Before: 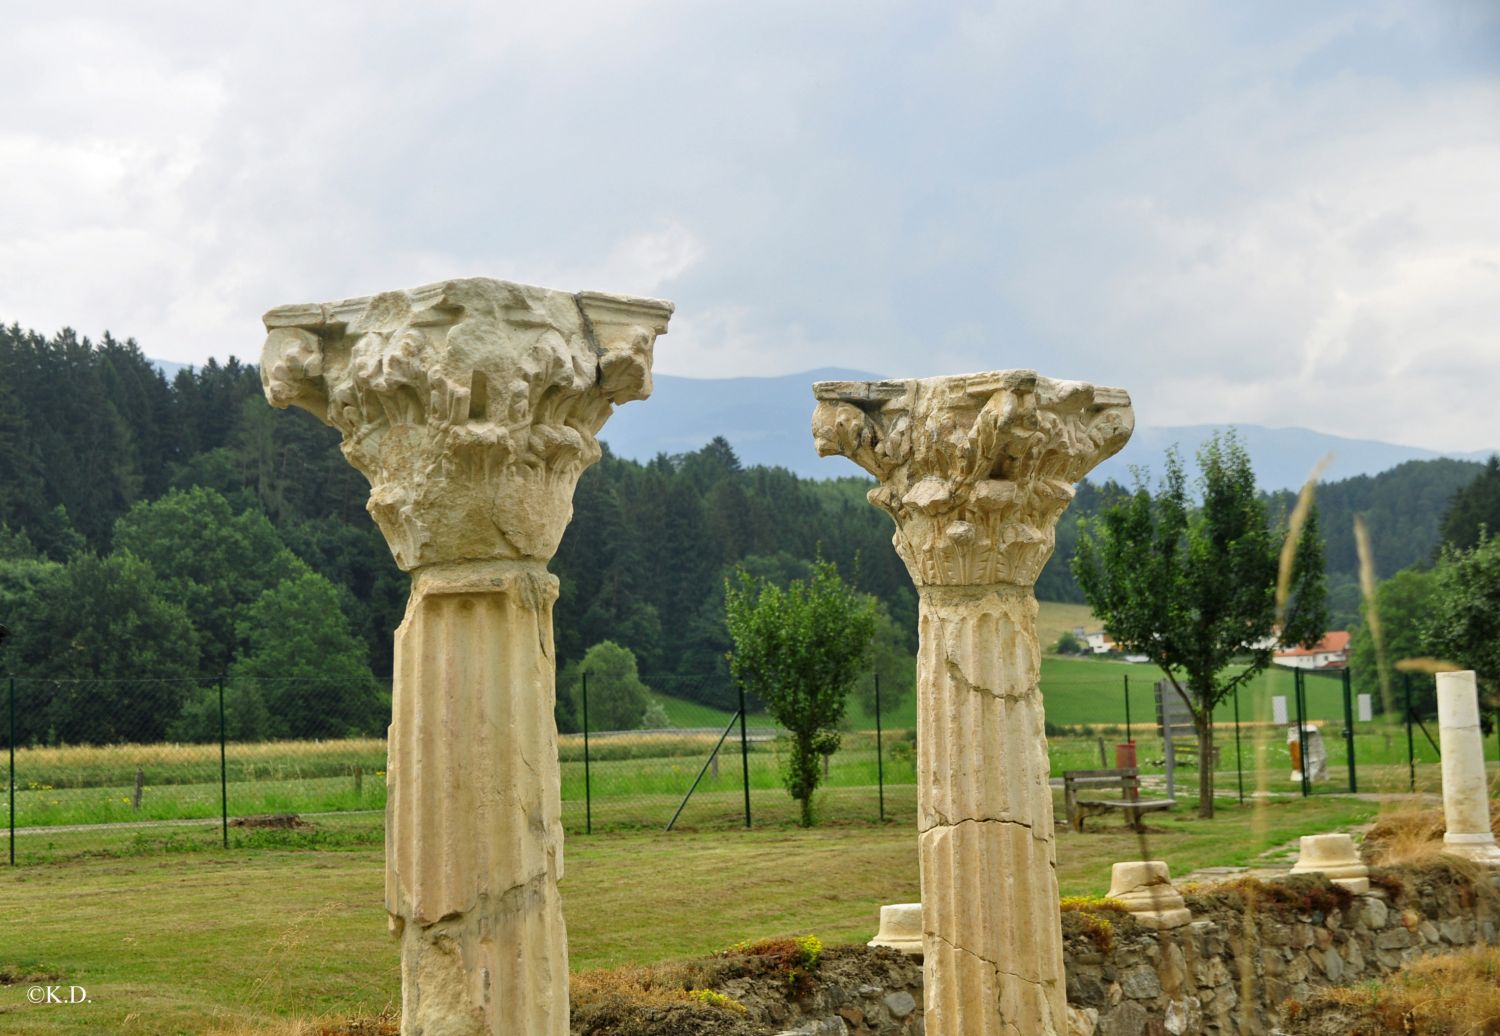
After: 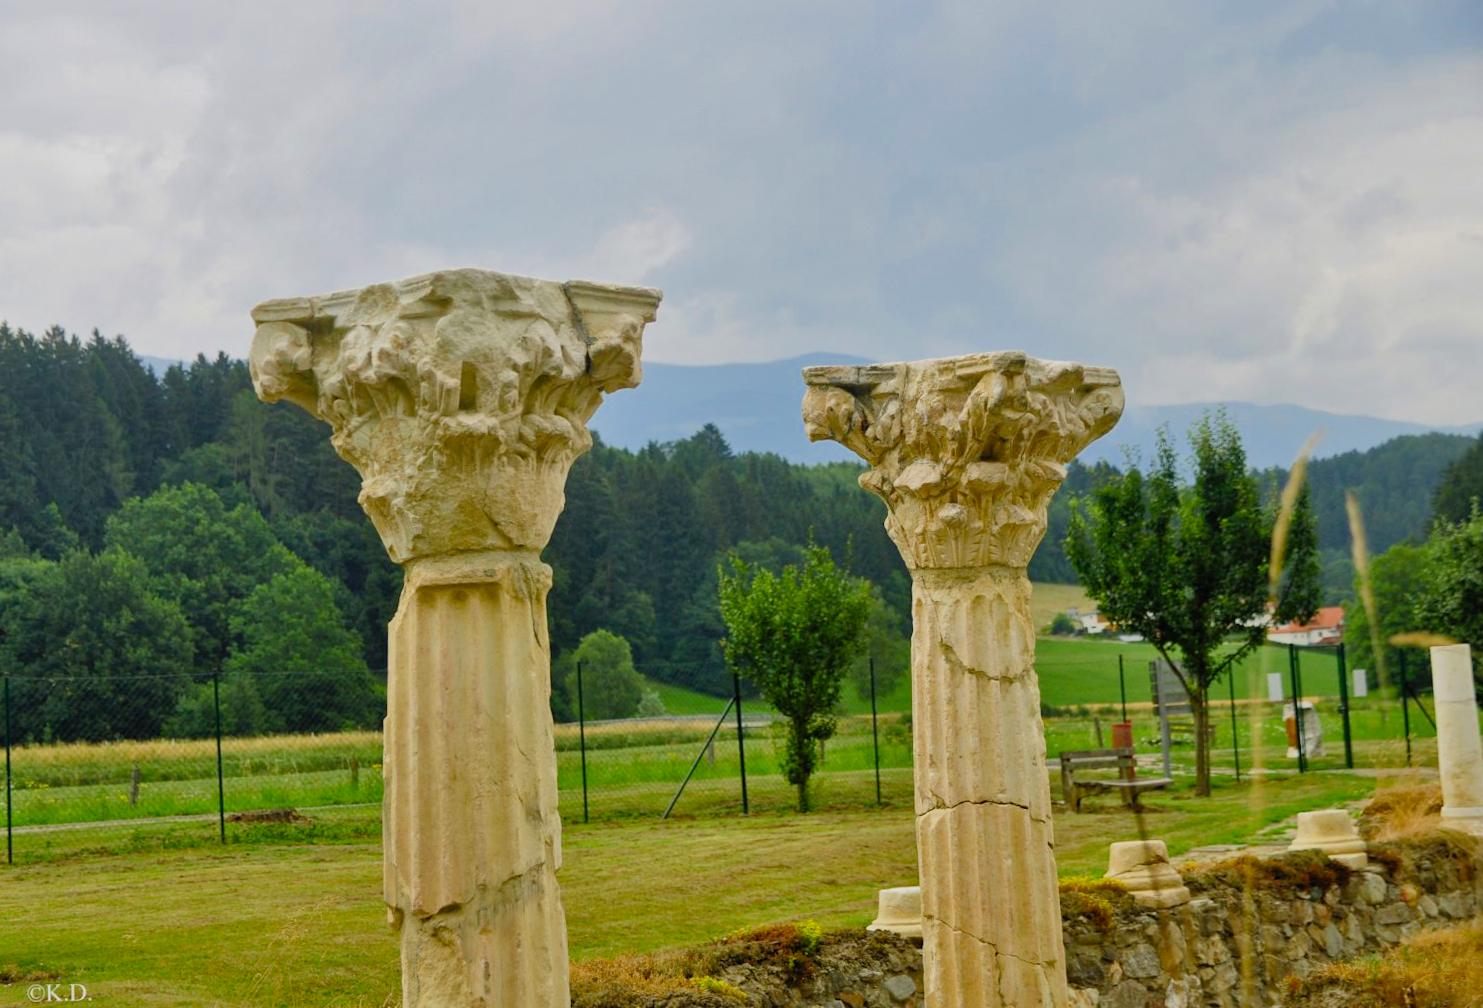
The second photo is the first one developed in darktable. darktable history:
shadows and highlights: on, module defaults
contrast brightness saturation: contrast -0.02, brightness -0.01, saturation 0.03
rotate and perspective: rotation -1°, crop left 0.011, crop right 0.989, crop top 0.025, crop bottom 0.975
color balance rgb: shadows lift › luminance -20%, power › hue 72.24°, highlights gain › luminance 15%, global offset › hue 171.6°, perceptual saturation grading › highlights -15%, perceptual saturation grading › shadows 25%, global vibrance 35%, contrast 10%
filmic rgb: middle gray luminance 18.42%, black relative exposure -10.5 EV, white relative exposure 3.4 EV, threshold 6 EV, target black luminance 0%, hardness 6.03, latitude 99%, contrast 0.847, shadows ↔ highlights balance 0.505%, add noise in highlights 0, preserve chrominance max RGB, color science v3 (2019), use custom middle-gray values true, iterations of high-quality reconstruction 0, contrast in highlights soft, enable highlight reconstruction true
